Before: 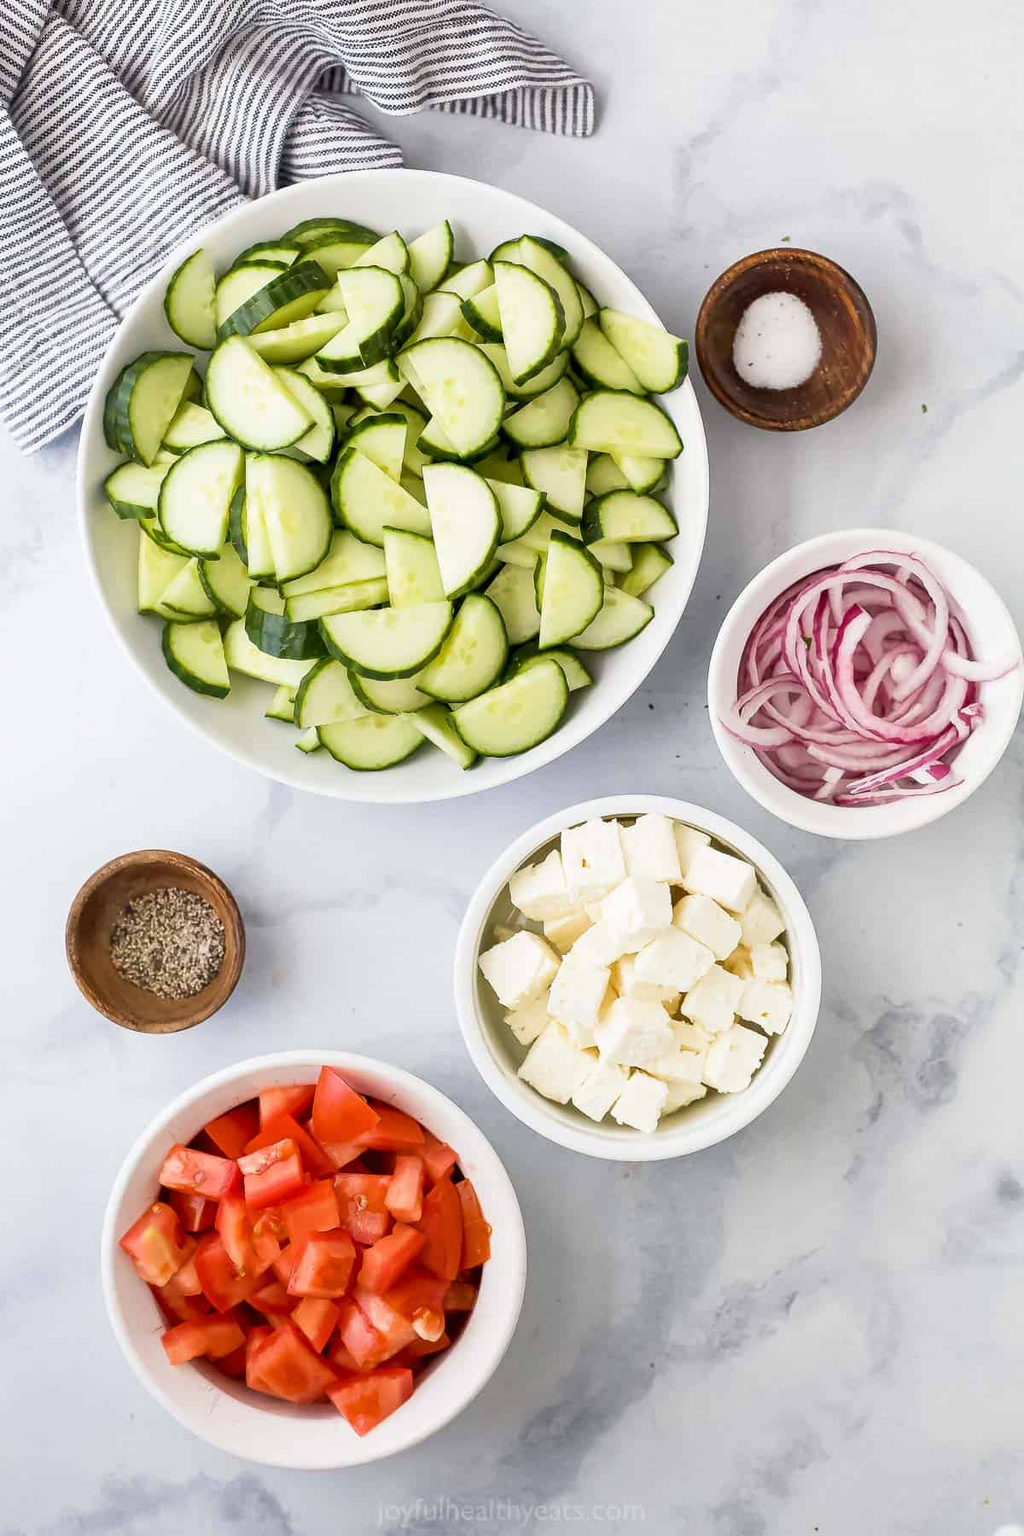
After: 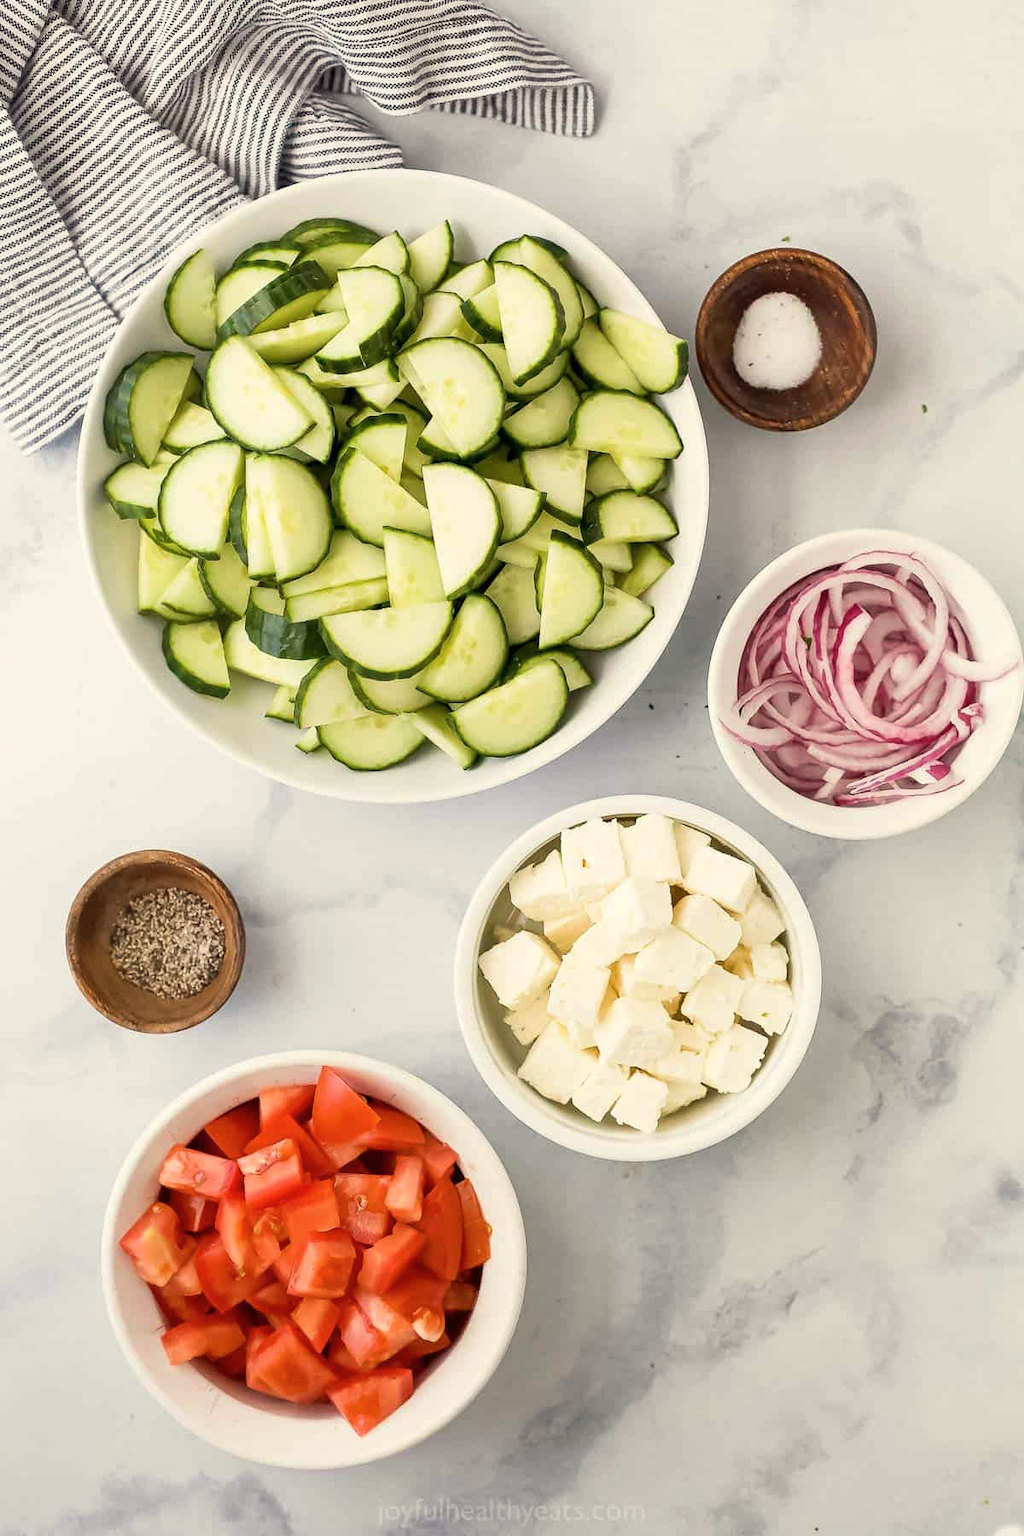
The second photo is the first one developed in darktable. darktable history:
white balance: red 1.029, blue 0.92
contrast brightness saturation: saturation -0.05
